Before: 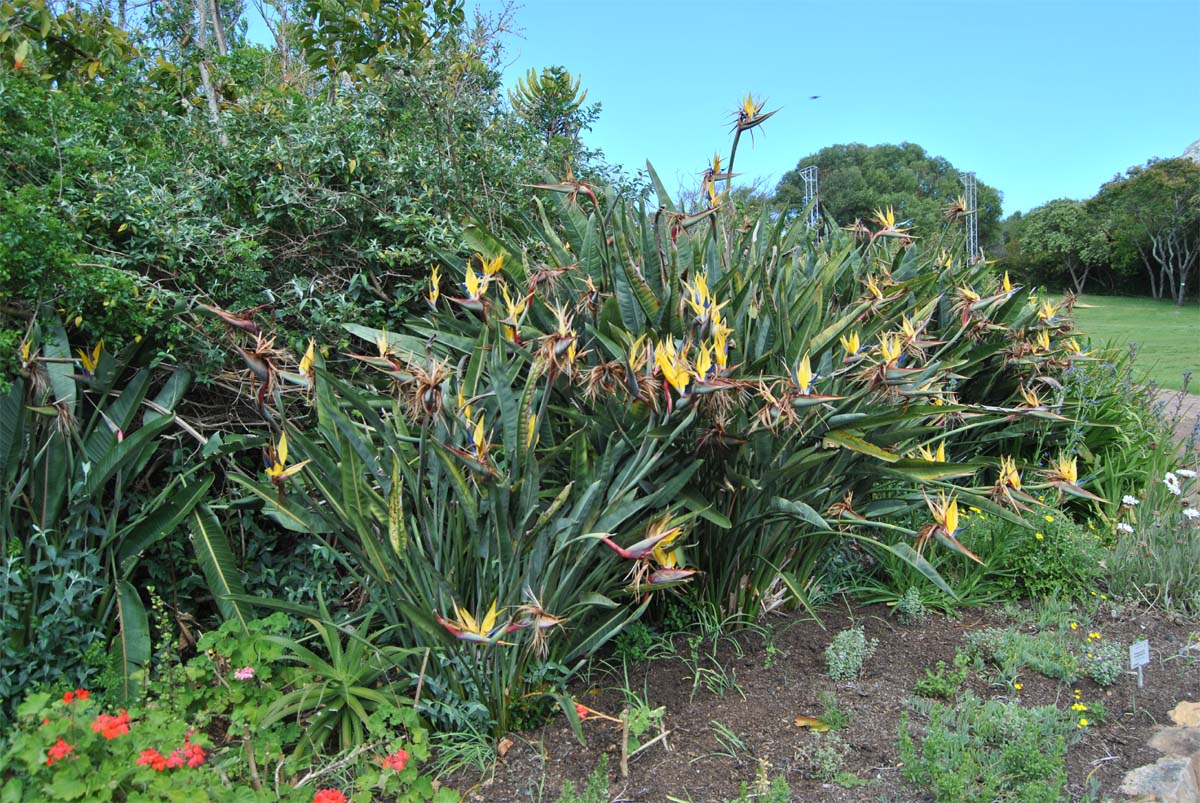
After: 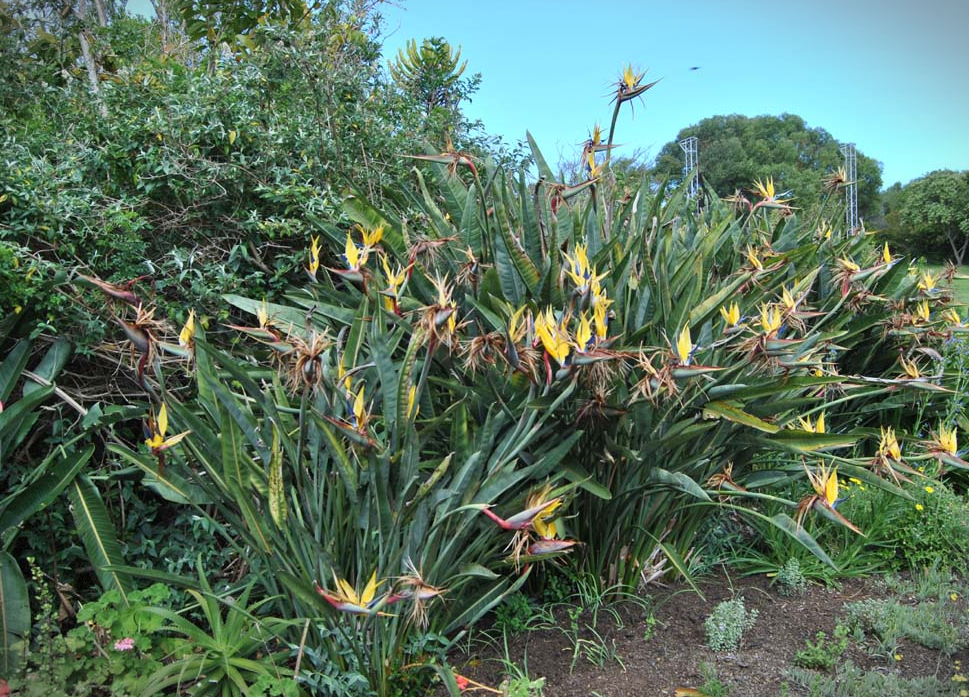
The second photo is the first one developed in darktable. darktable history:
crop: left 10.013%, top 3.652%, right 9.224%, bottom 9.547%
vignetting: fall-off start 100.18%, width/height ratio 1.319, dithering 8-bit output
